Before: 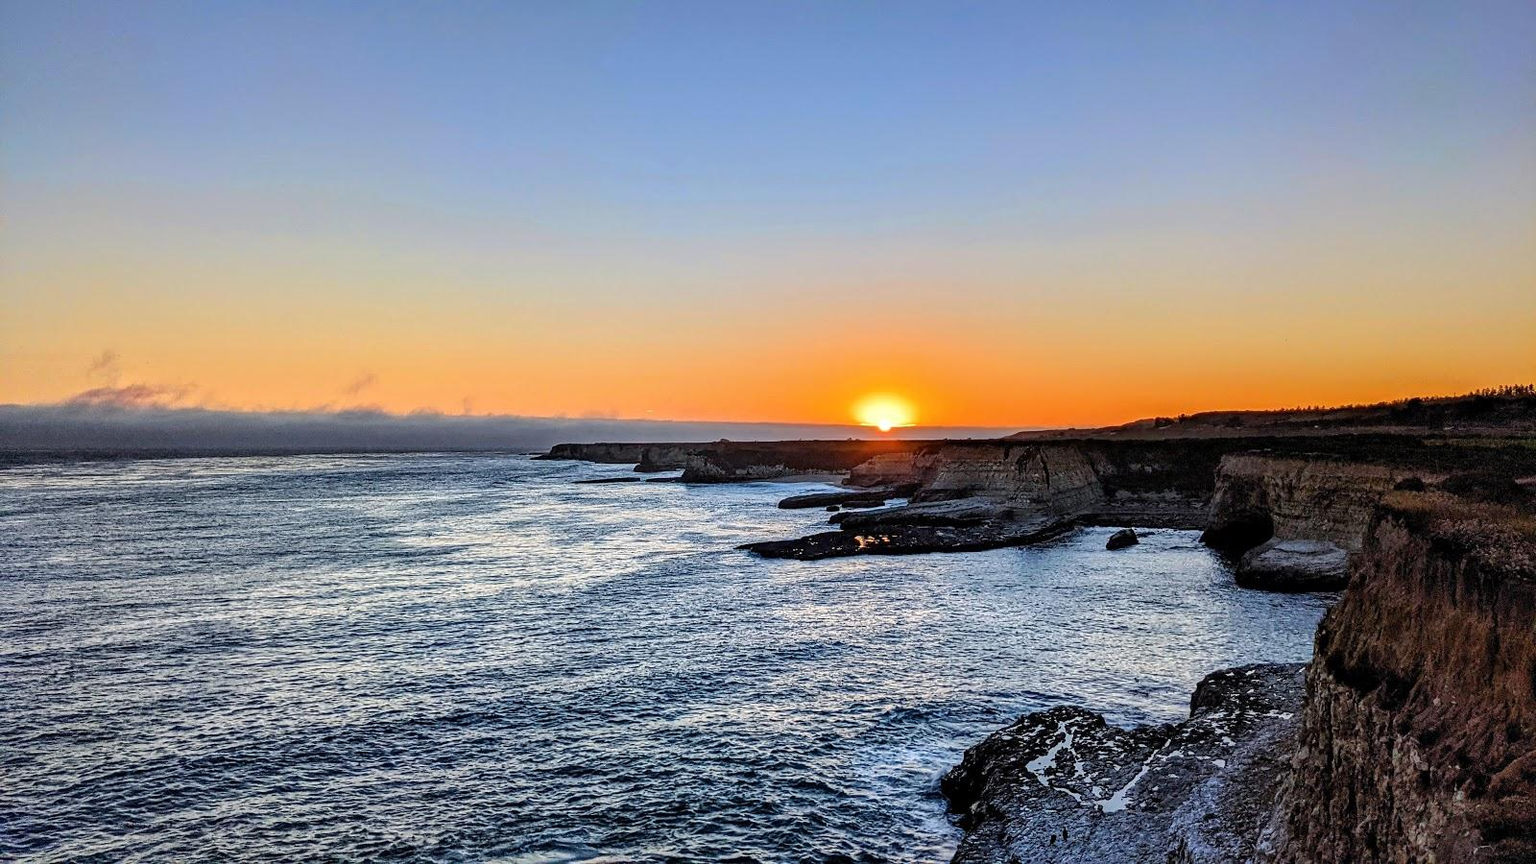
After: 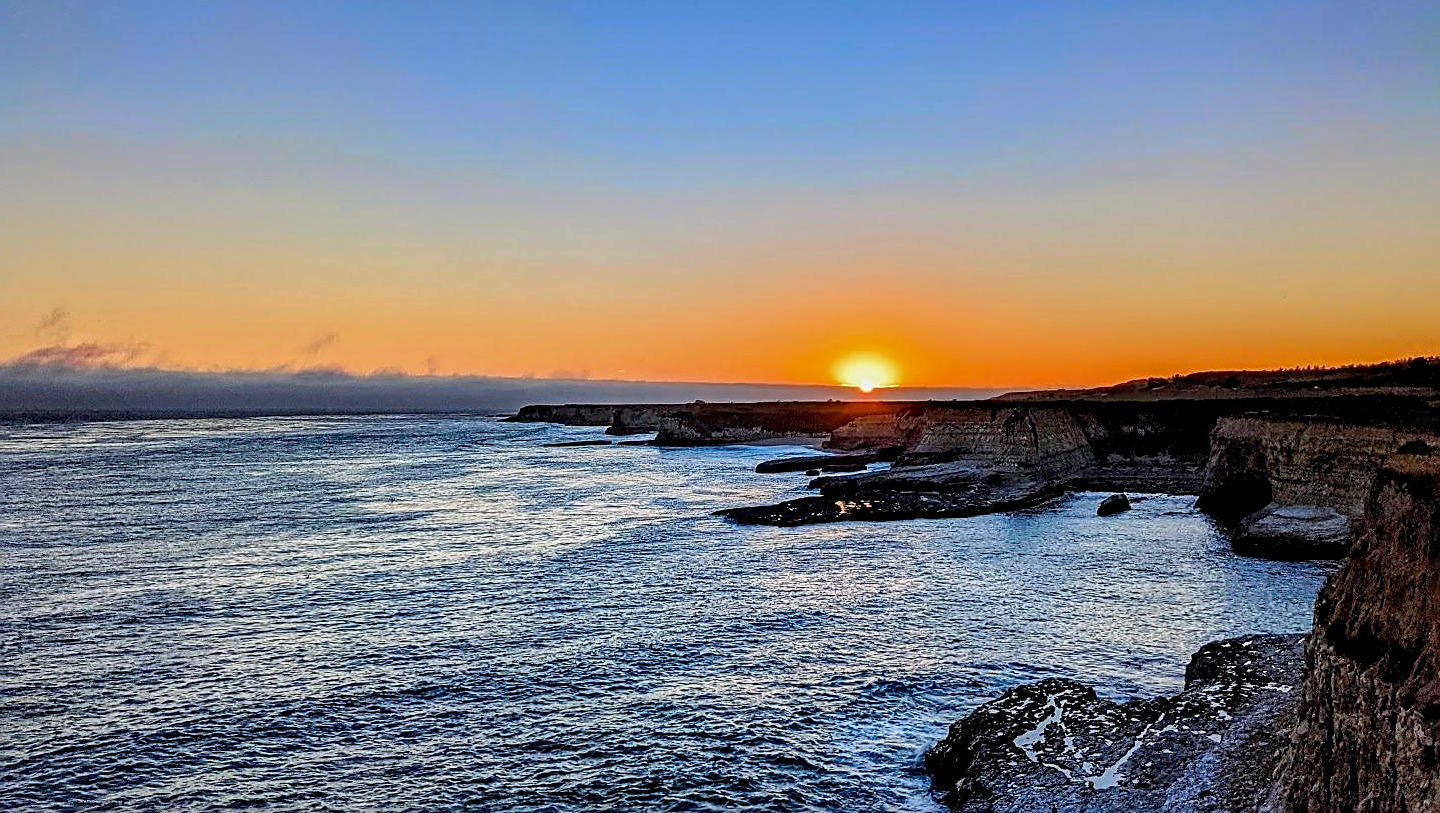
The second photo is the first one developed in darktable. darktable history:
exposure: black level correction 0.006, exposure -0.223 EV, compensate highlight preservation false
color zones: curves: ch1 [(0.25, 0.5) (0.747, 0.71)]
local contrast: highlights 101%, shadows 100%, detail 120%, midtone range 0.2
sharpen: on, module defaults
crop: left 3.487%, top 6.373%, right 6.415%, bottom 3.24%
